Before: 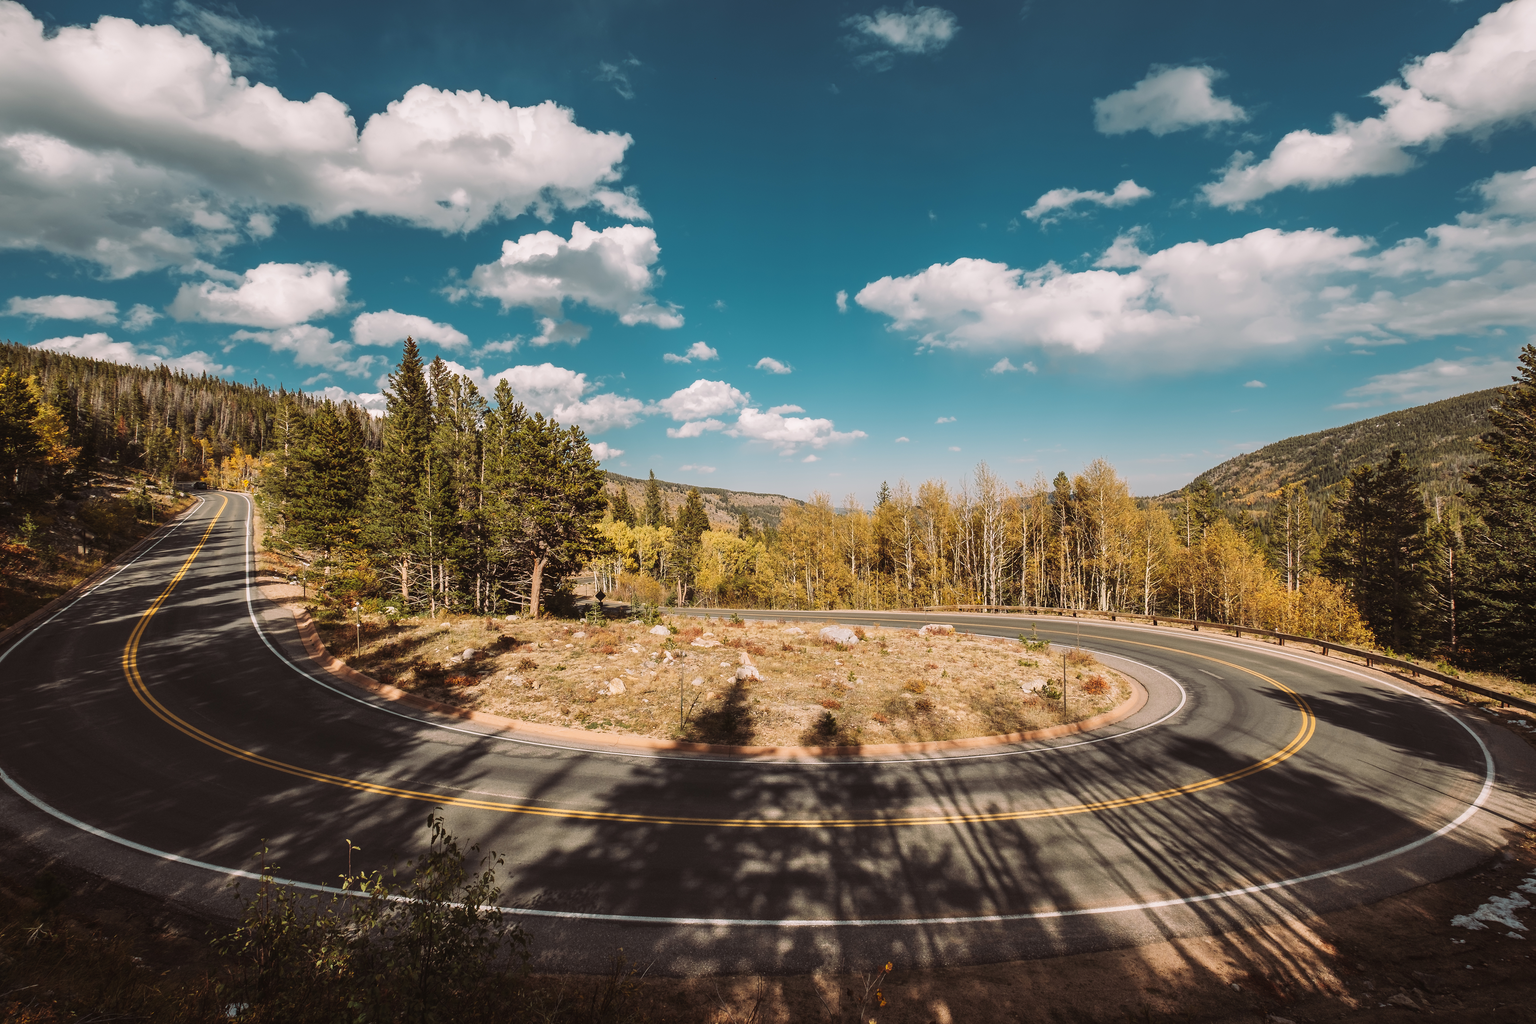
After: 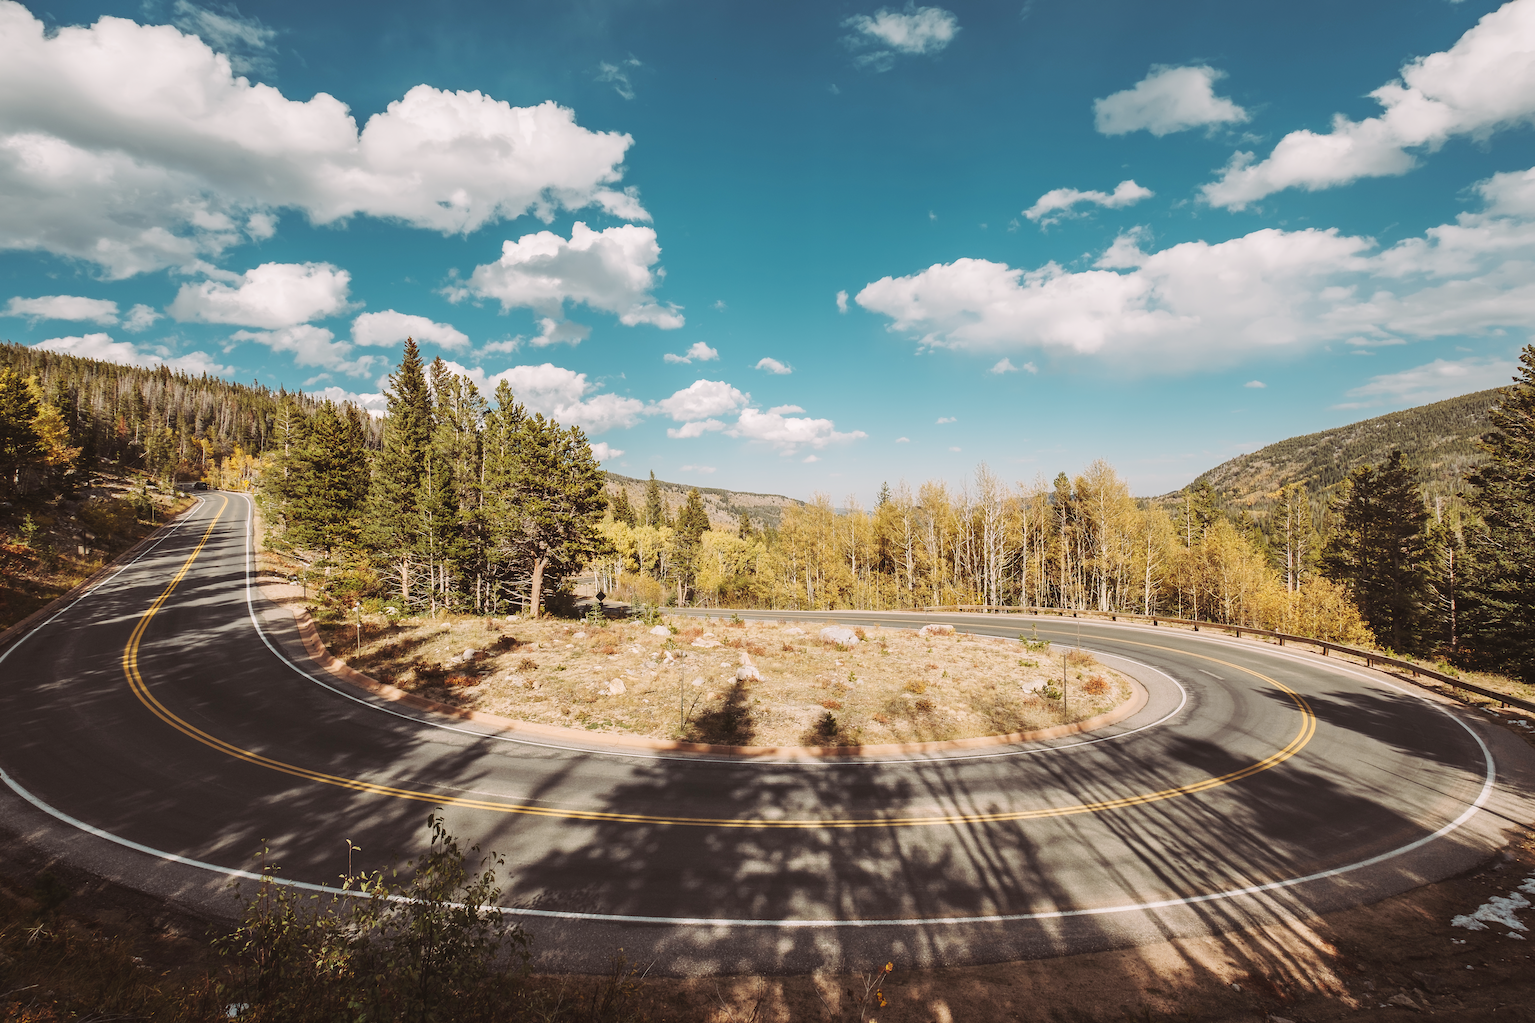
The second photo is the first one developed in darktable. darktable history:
base curve: curves: ch0 [(0, 0) (0.158, 0.273) (0.879, 0.895) (1, 1)], preserve colors none
tone equalizer: on, module defaults
